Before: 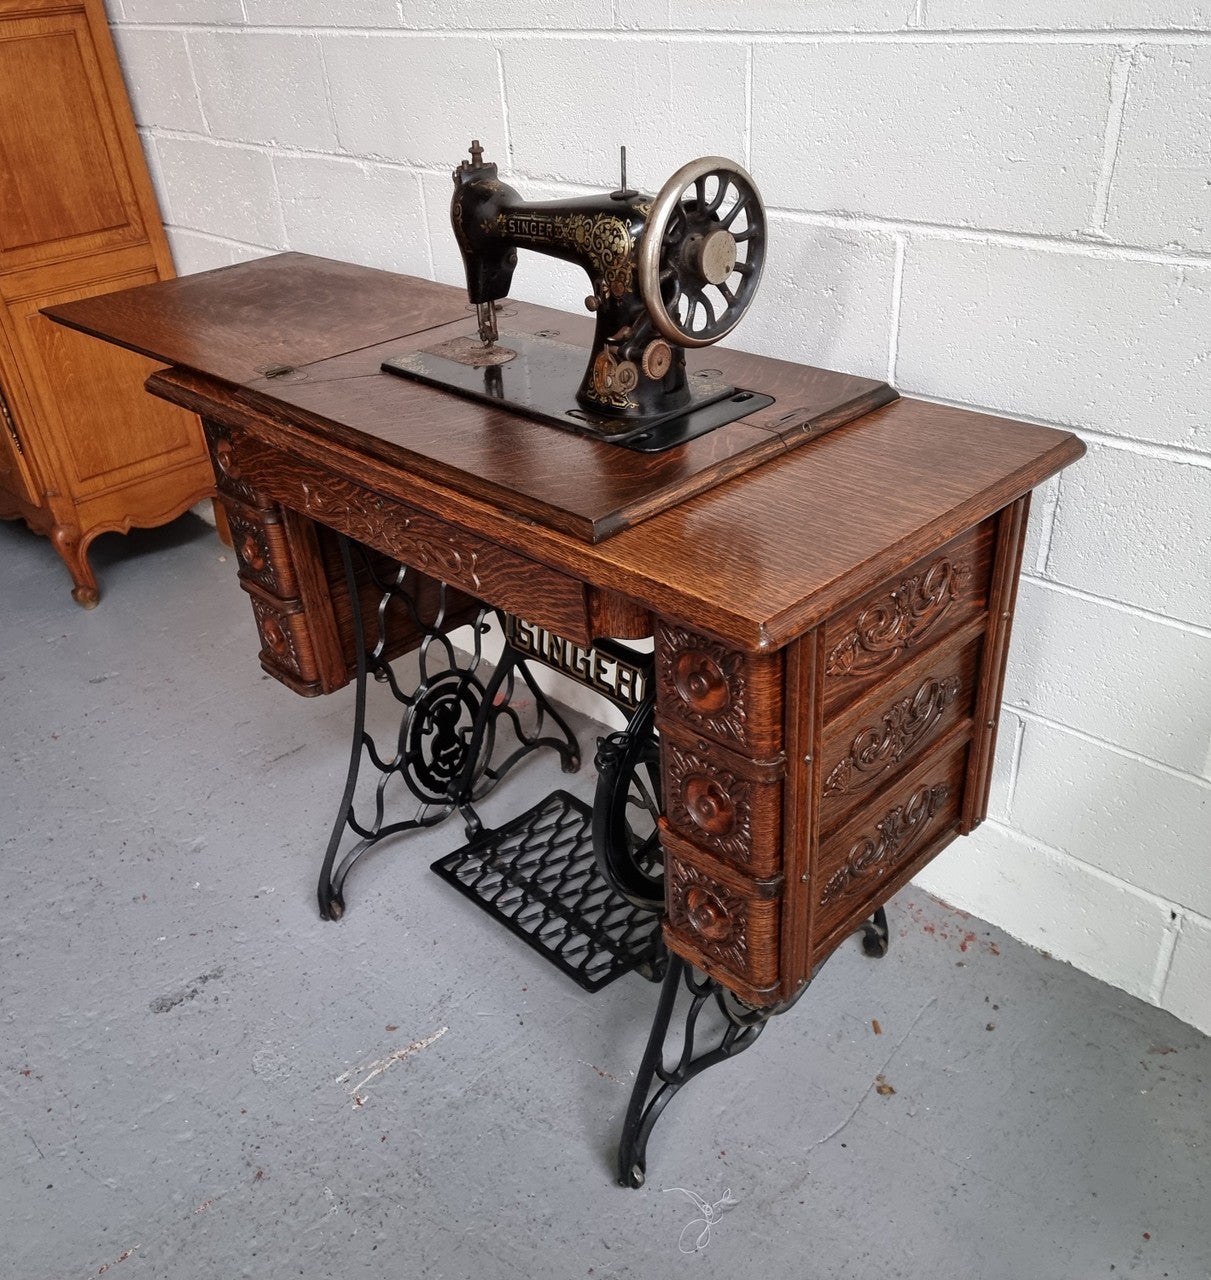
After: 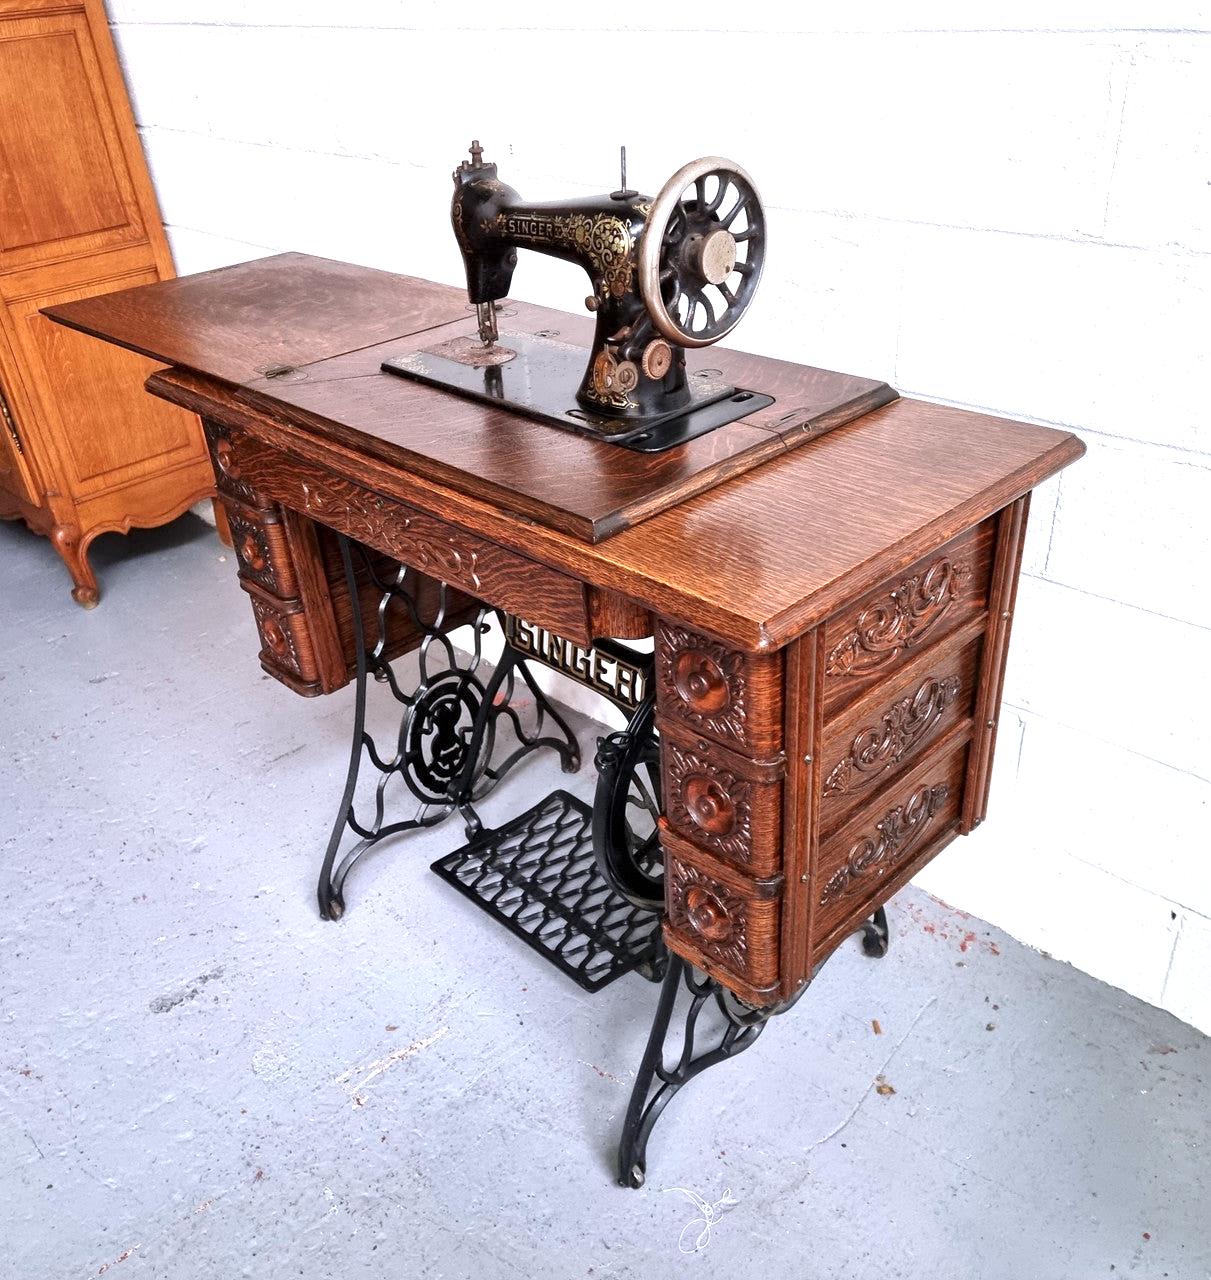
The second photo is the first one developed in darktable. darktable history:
exposure: black level correction 0.001, exposure 1.129 EV, compensate exposure bias true, compensate highlight preservation false
color calibration: illuminant as shot in camera, x 0.358, y 0.373, temperature 4628.91 K
